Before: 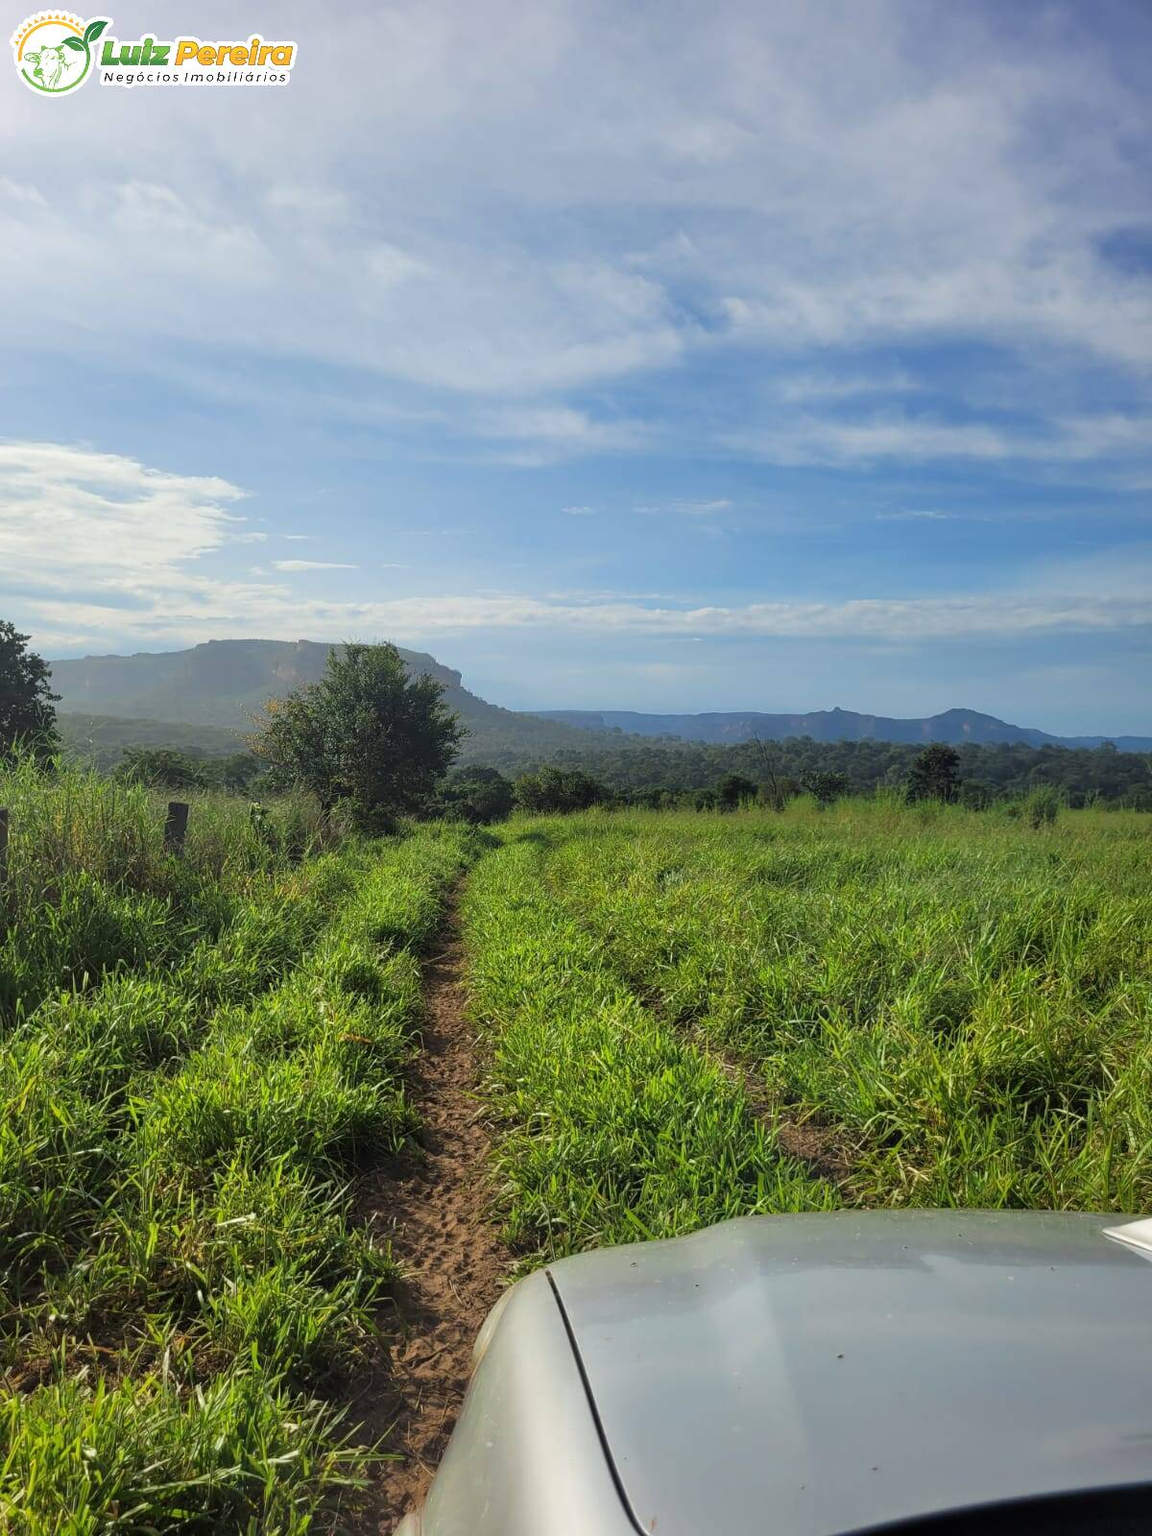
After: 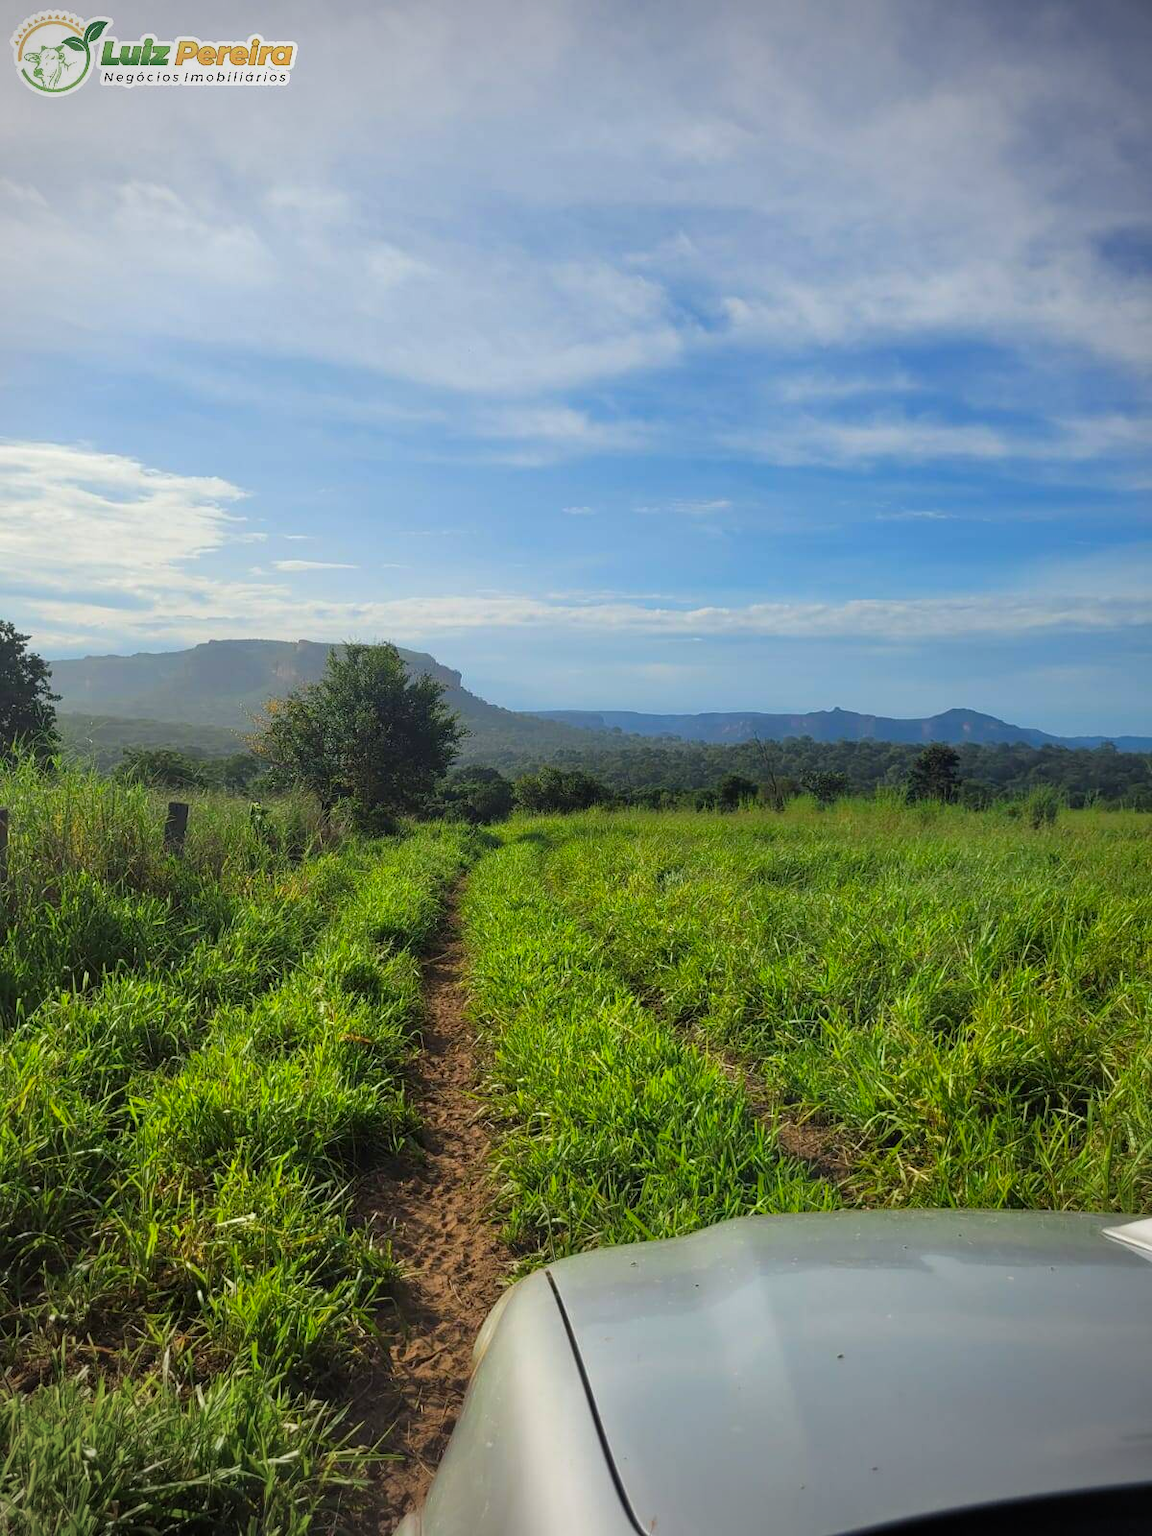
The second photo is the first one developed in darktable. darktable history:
vignetting: on, module defaults
color contrast: green-magenta contrast 1.2, blue-yellow contrast 1.2
